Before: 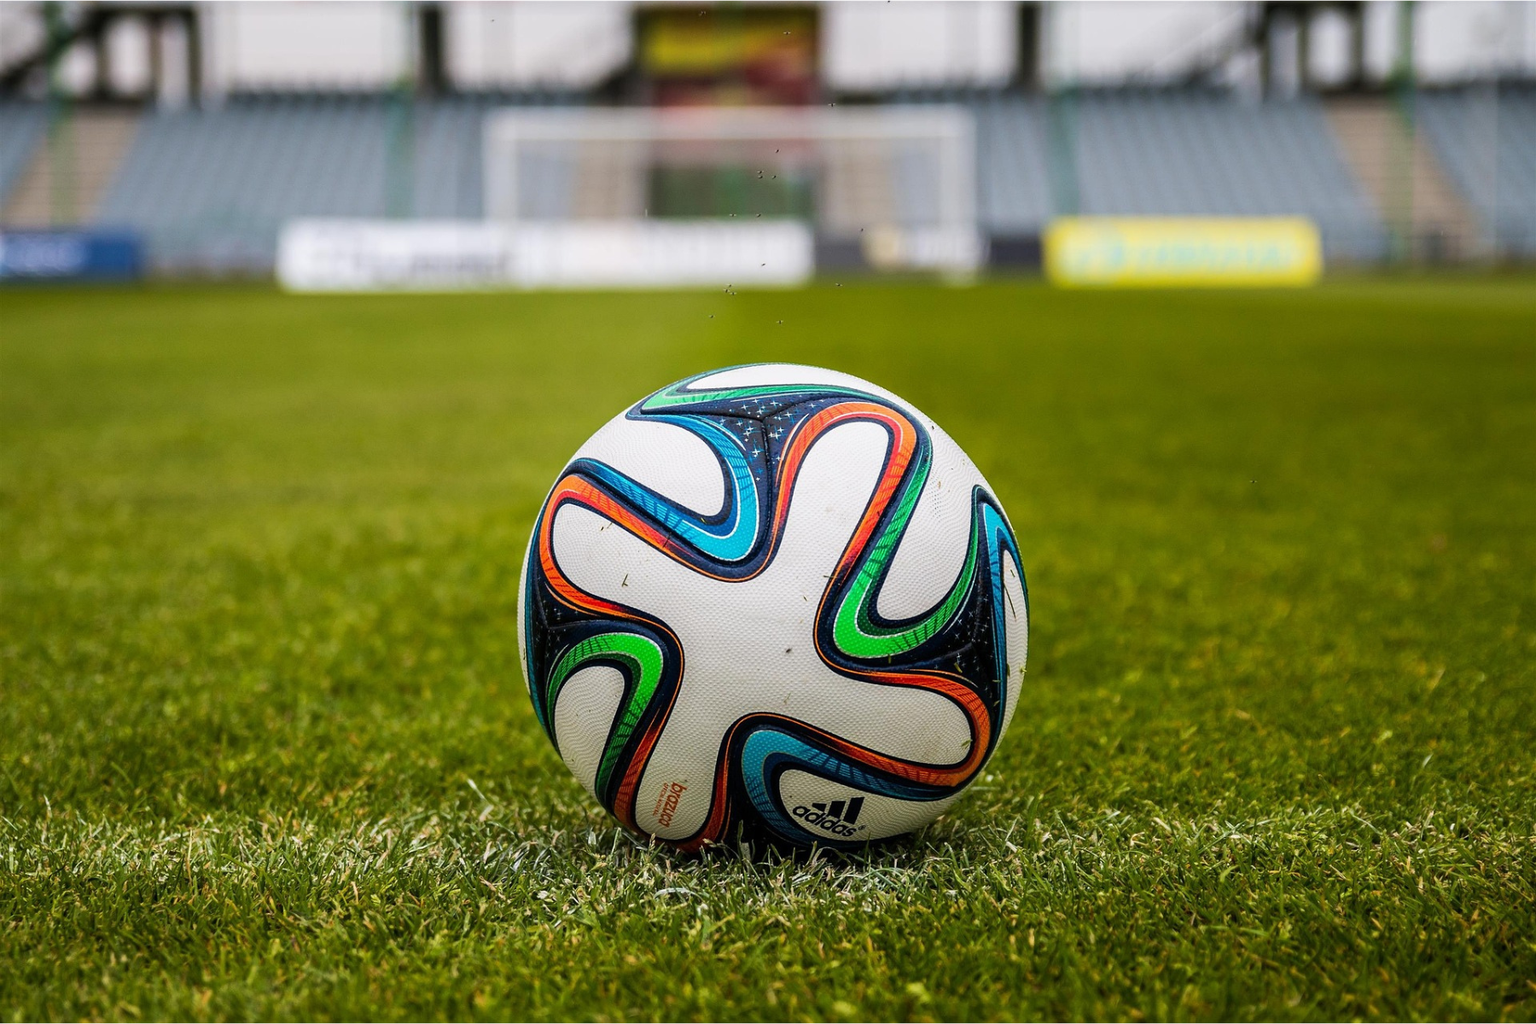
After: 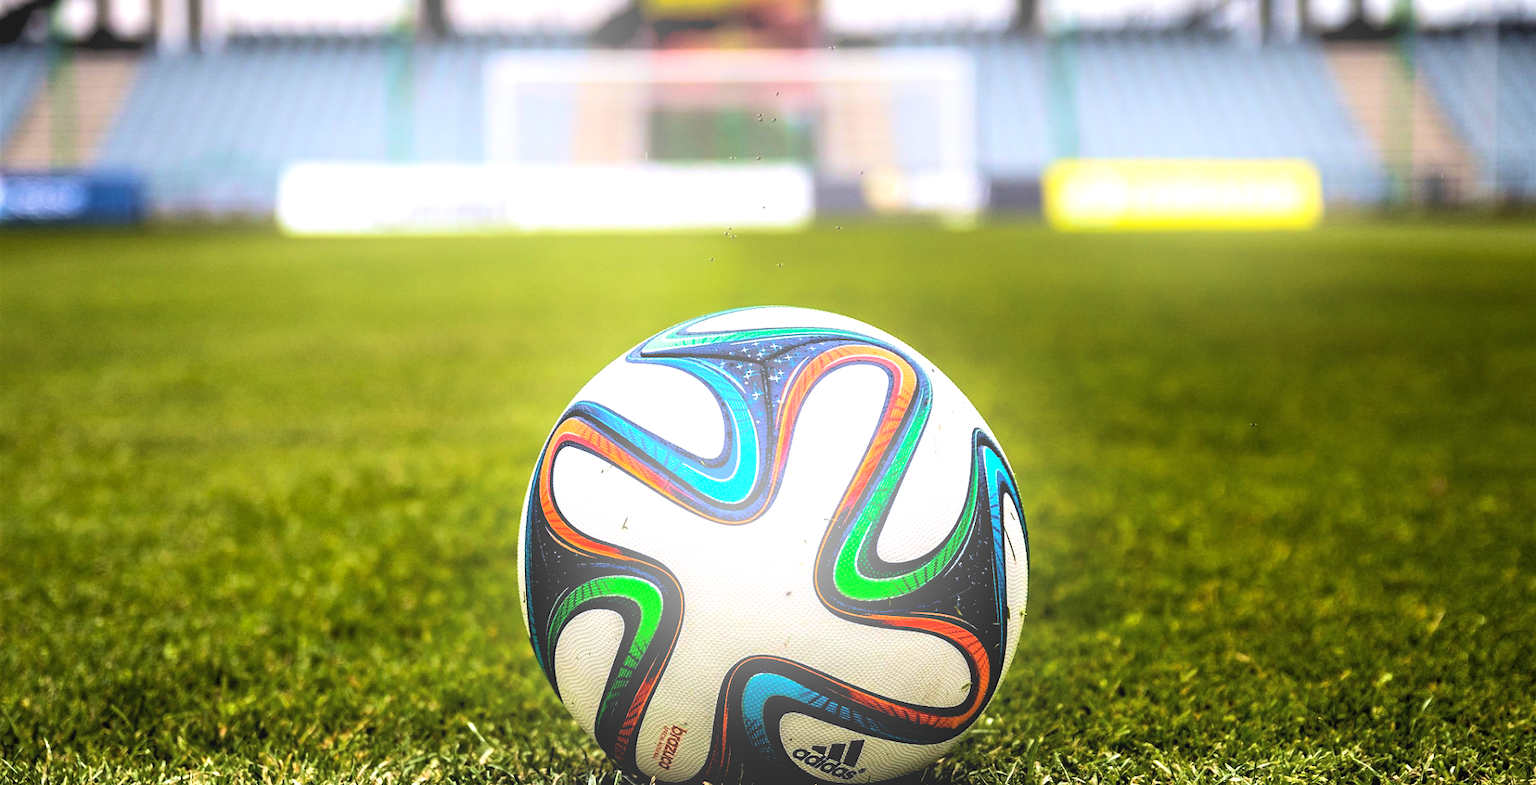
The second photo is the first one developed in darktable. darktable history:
velvia: on, module defaults
bloom: threshold 82.5%, strength 16.25%
rgb levels: levels [[0.013, 0.434, 0.89], [0, 0.5, 1], [0, 0.5, 1]]
tone equalizer: -8 EV -0.75 EV, -7 EV -0.7 EV, -6 EV -0.6 EV, -5 EV -0.4 EV, -3 EV 0.4 EV, -2 EV 0.6 EV, -1 EV 0.7 EV, +0 EV 0.75 EV, edges refinement/feathering 500, mask exposure compensation -1.57 EV, preserve details no
color balance: gamma [0.9, 0.988, 0.975, 1.025], gain [1.05, 1, 1, 1]
crop: top 5.667%, bottom 17.637%
